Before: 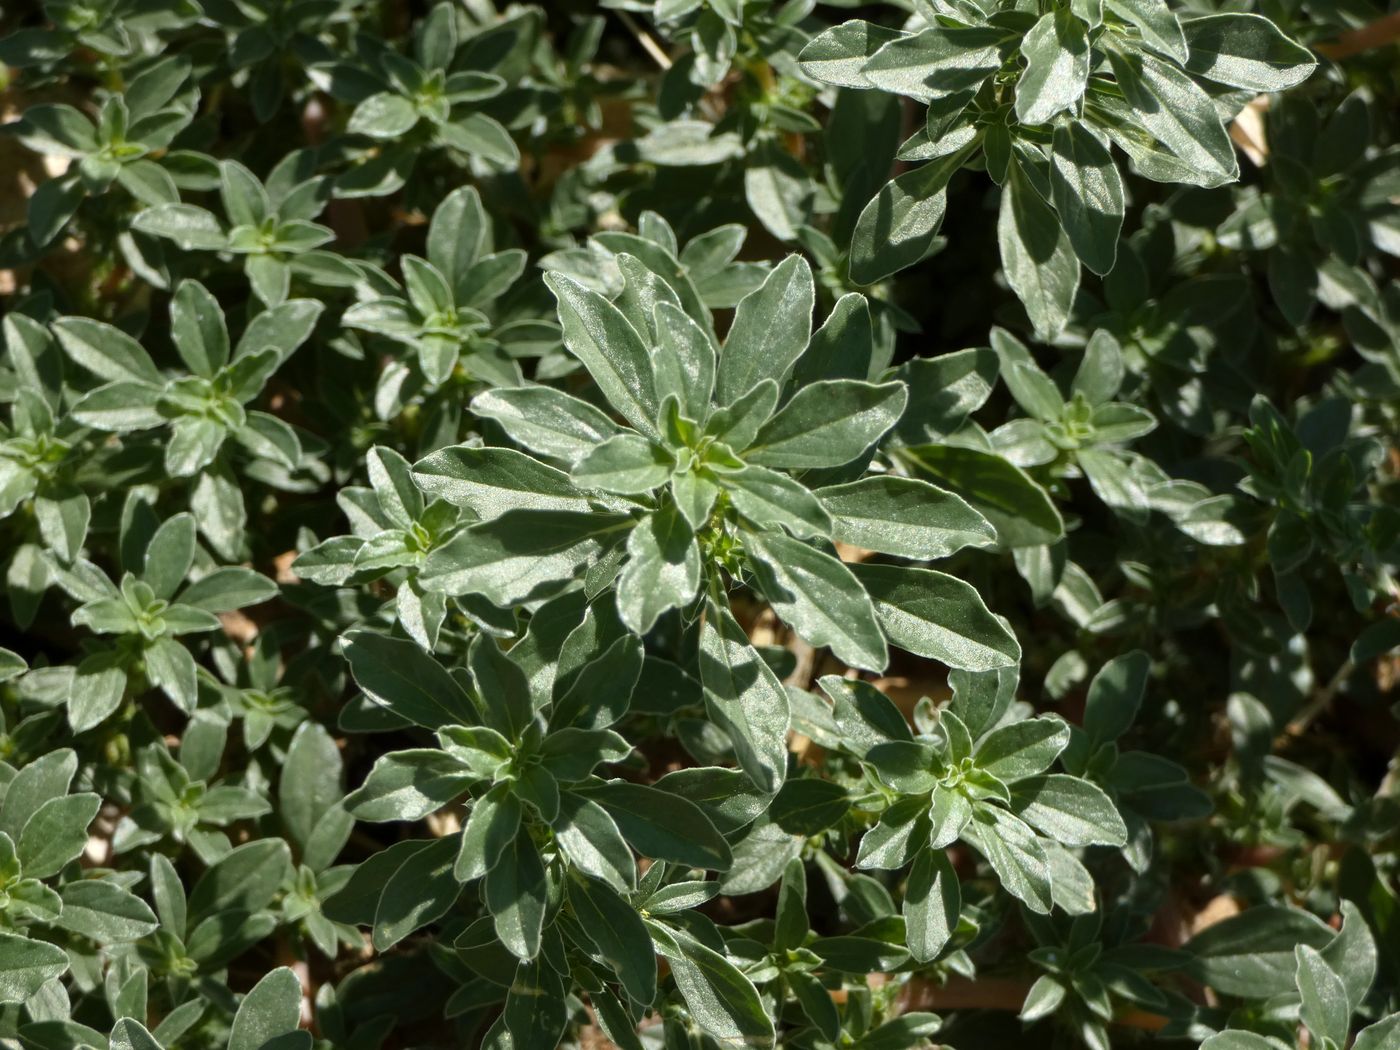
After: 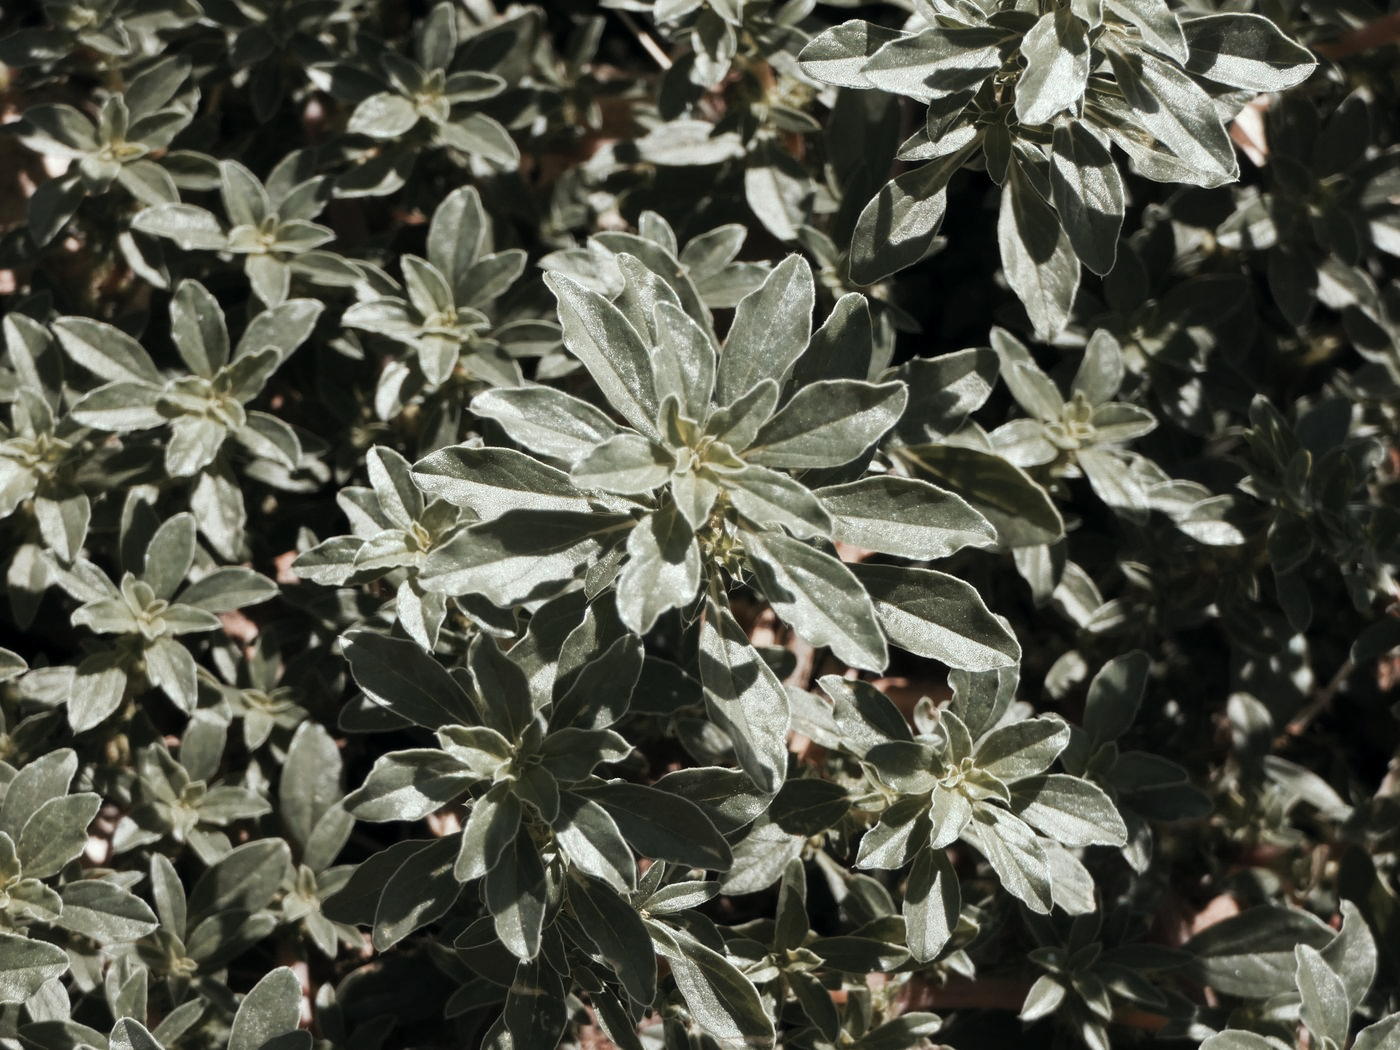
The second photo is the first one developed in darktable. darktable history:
tone curve: curves: ch0 [(0, 0) (0.003, 0.005) (0.011, 0.011) (0.025, 0.022) (0.044, 0.035) (0.069, 0.051) (0.1, 0.073) (0.136, 0.106) (0.177, 0.147) (0.224, 0.195) (0.277, 0.253) (0.335, 0.315) (0.399, 0.388) (0.468, 0.488) (0.543, 0.586) (0.623, 0.685) (0.709, 0.764) (0.801, 0.838) (0.898, 0.908) (1, 1)], preserve colors none
color look up table: target L [94.72, 90.9, 85.82, 86.88, 78.56, 64.62, 62.89, 56.91, 45.89, 24.51, 200.35, 72.23, 68.08, 66.91, 65.26, 56.33, 55.69, 42.1, 44.58, 41.24, 35, 29.63, 22.29, 18.65, 2.658, 90.46, 78.85, 72.62, 52.43, 51.33, 53.66, 52.32, 43.49, 39.23, 33.5, 41.02, 30.01, 16.33, 12.11, 1.4, 92.96, 93.34, 77.65, 76.09, 67.21, 58.97, 56.57, 42.19, 12.53], target a [-2.583, 3.279, -7.78, -15.11, -6.185, -16.27, -17.68, -2.413, -9.024, -7.818, 0, 18.56, 28.97, 12.1, 9.288, 44.94, 36.32, 51.71, 24.75, 21.69, 46, 12.97, 37.44, 30.81, 9.924, 6.677, 3.708, 30.58, 54.93, 54.31, 28.79, -8.803, 21.53, 9.085, 41.83, -1.129, 40.24, 30.08, 22.93, 4.528, -7.736, -17.31, -20.04, -21.55, -20.73, -17.42, -5.956, -2.988, -2.797], target b [7.929, 36.95, 26.85, 9.411, 10.19, 19.93, 1.573, 23.13, 5.015, 11.84, 0, 35.4, 15.69, 20.1, 2.249, 10.84, 31.14, 7.486, 9.834, 25.13, 36.04, 17.11, 13.15, 23.09, 3.521, -0.464, -12.1, -16.65, -20.47, -9.271, -9.295, -34.81, -27.77, -47.99, -10.94, -27.48, -49.56, -23.79, -44.23, -19.27, -1.134, -3.129, -15.38, -6.613, -28.11, -9.595, -14.47, -1.536, -6.539], num patches 49
